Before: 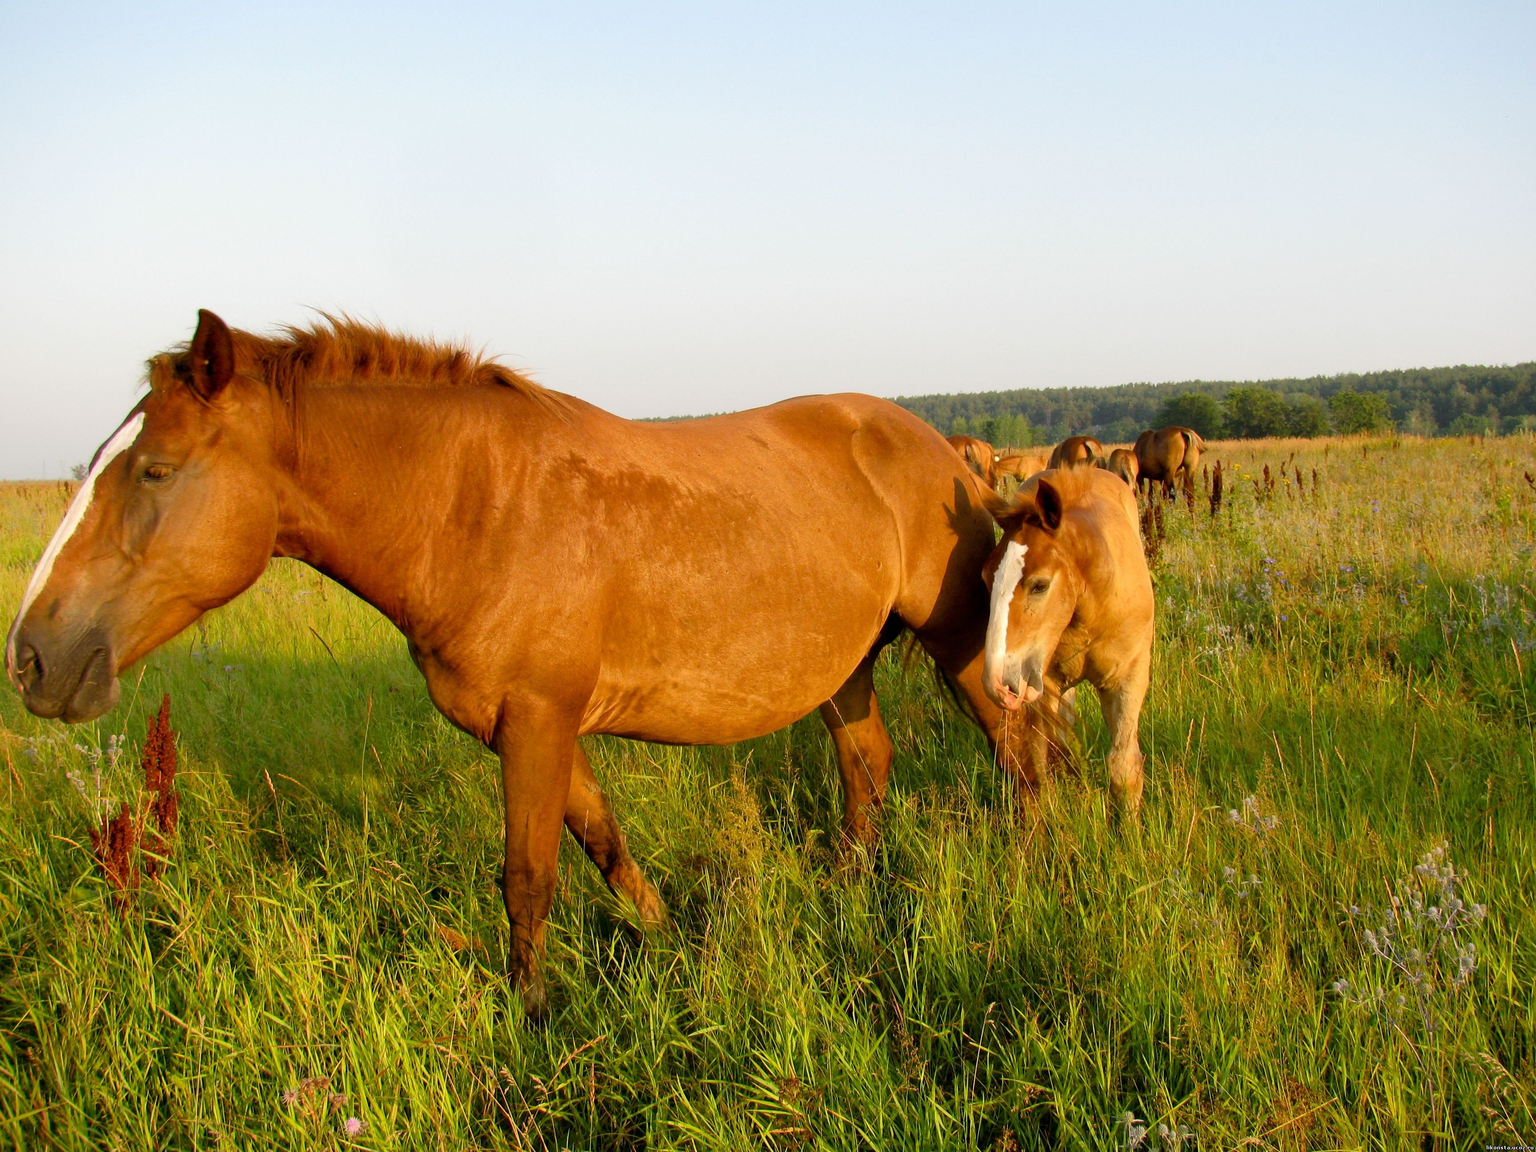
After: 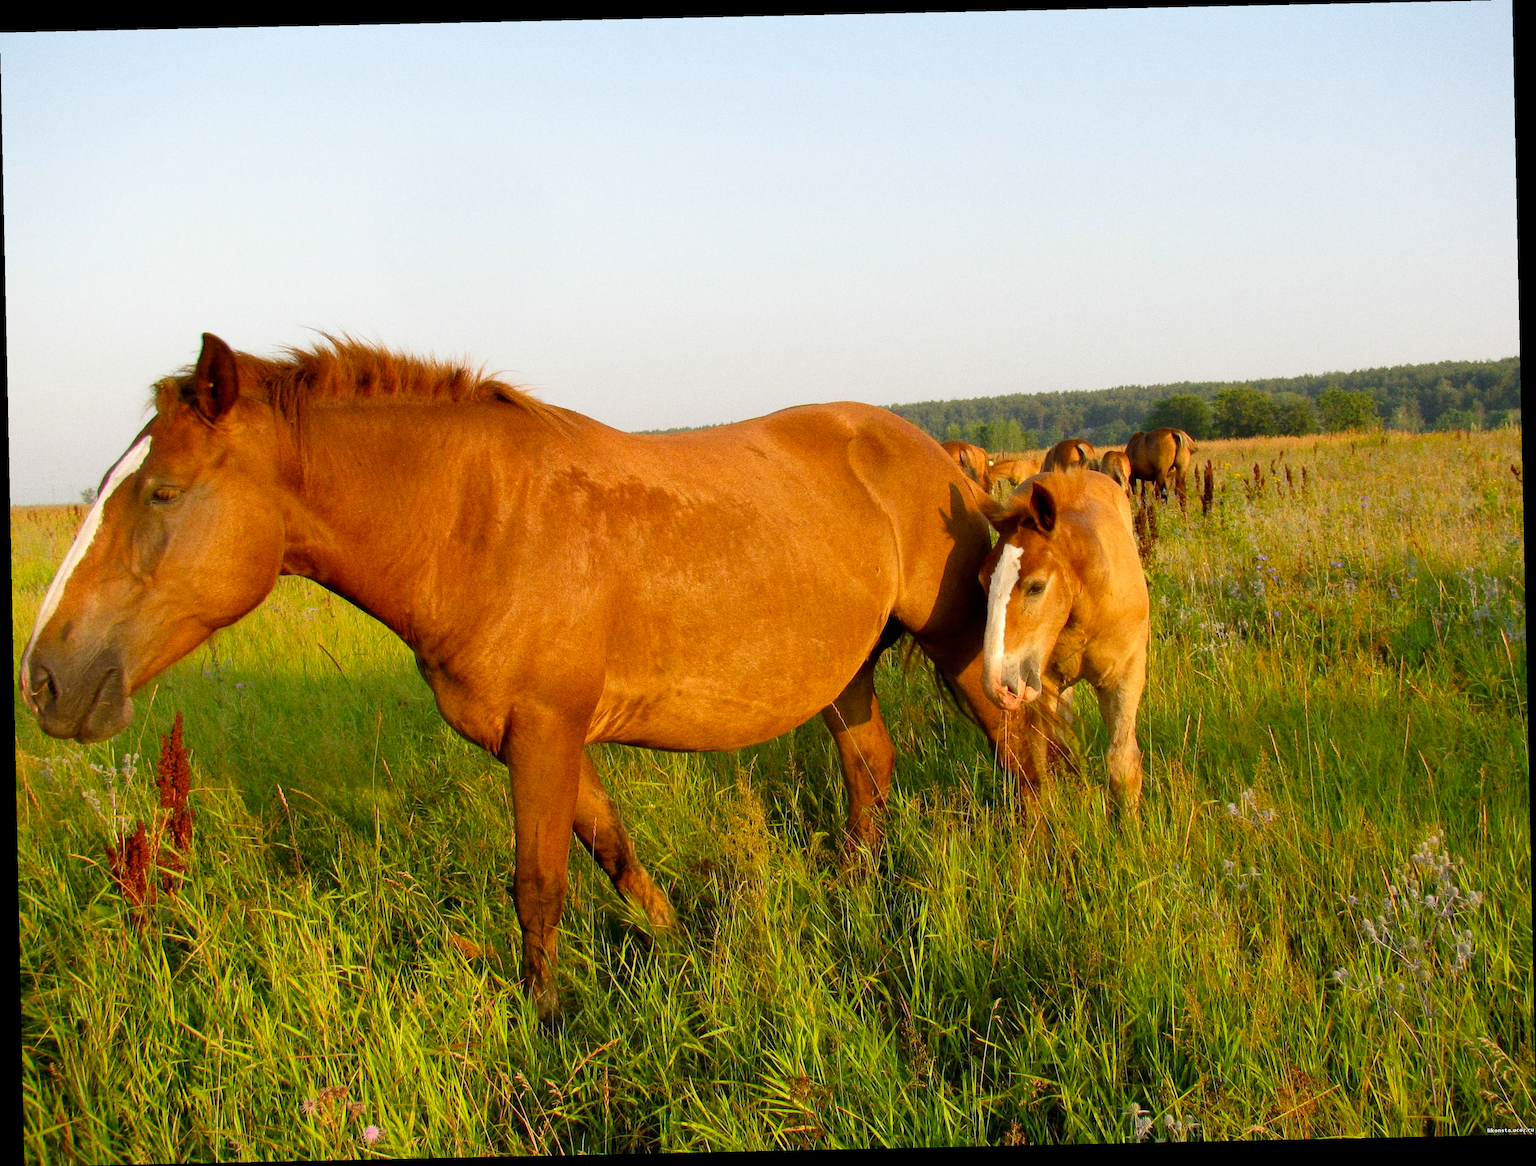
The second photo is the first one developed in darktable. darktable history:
contrast brightness saturation: saturation 0.1
grain: coarseness 0.09 ISO, strength 40%
rotate and perspective: rotation -1.24°, automatic cropping off
